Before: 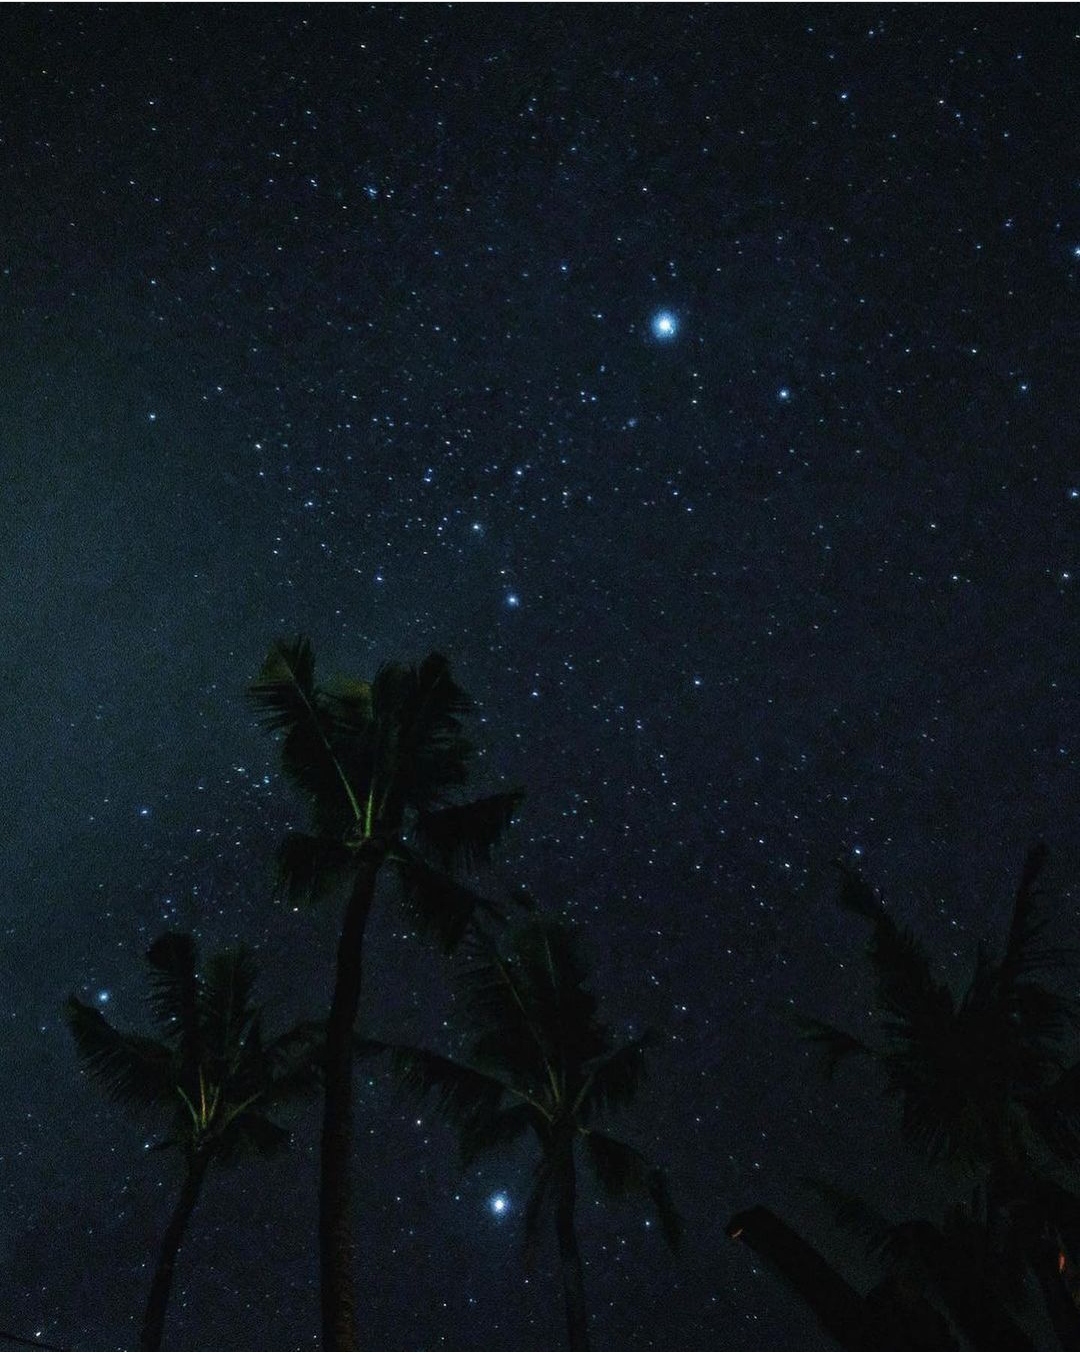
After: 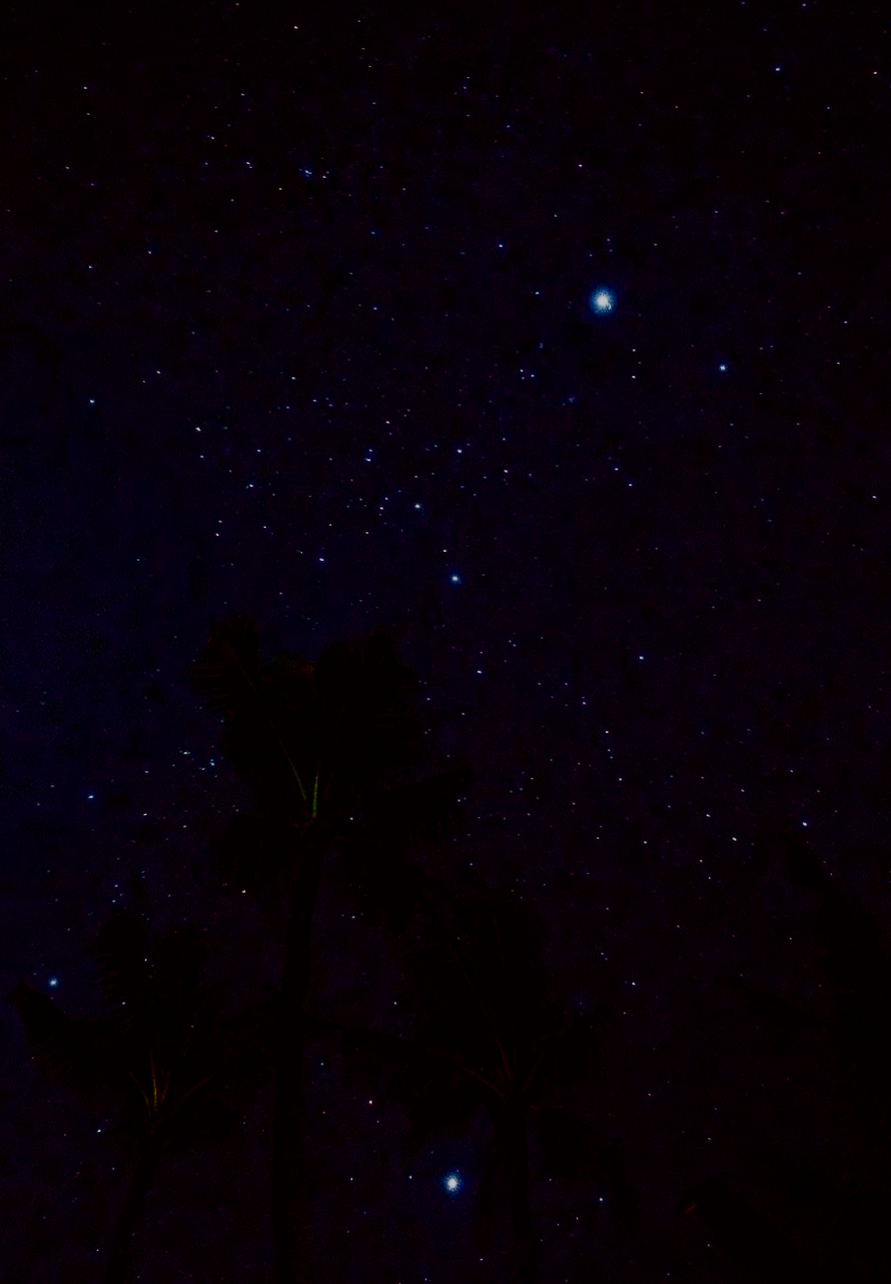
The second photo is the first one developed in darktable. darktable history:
contrast brightness saturation: contrast 0.09, brightness -0.59, saturation 0.17
sigmoid: on, module defaults
rgb levels: mode RGB, independent channels, levels [[0, 0.474, 1], [0, 0.5, 1], [0, 0.5, 1]]
crop and rotate: angle 1°, left 4.281%, top 0.642%, right 11.383%, bottom 2.486%
